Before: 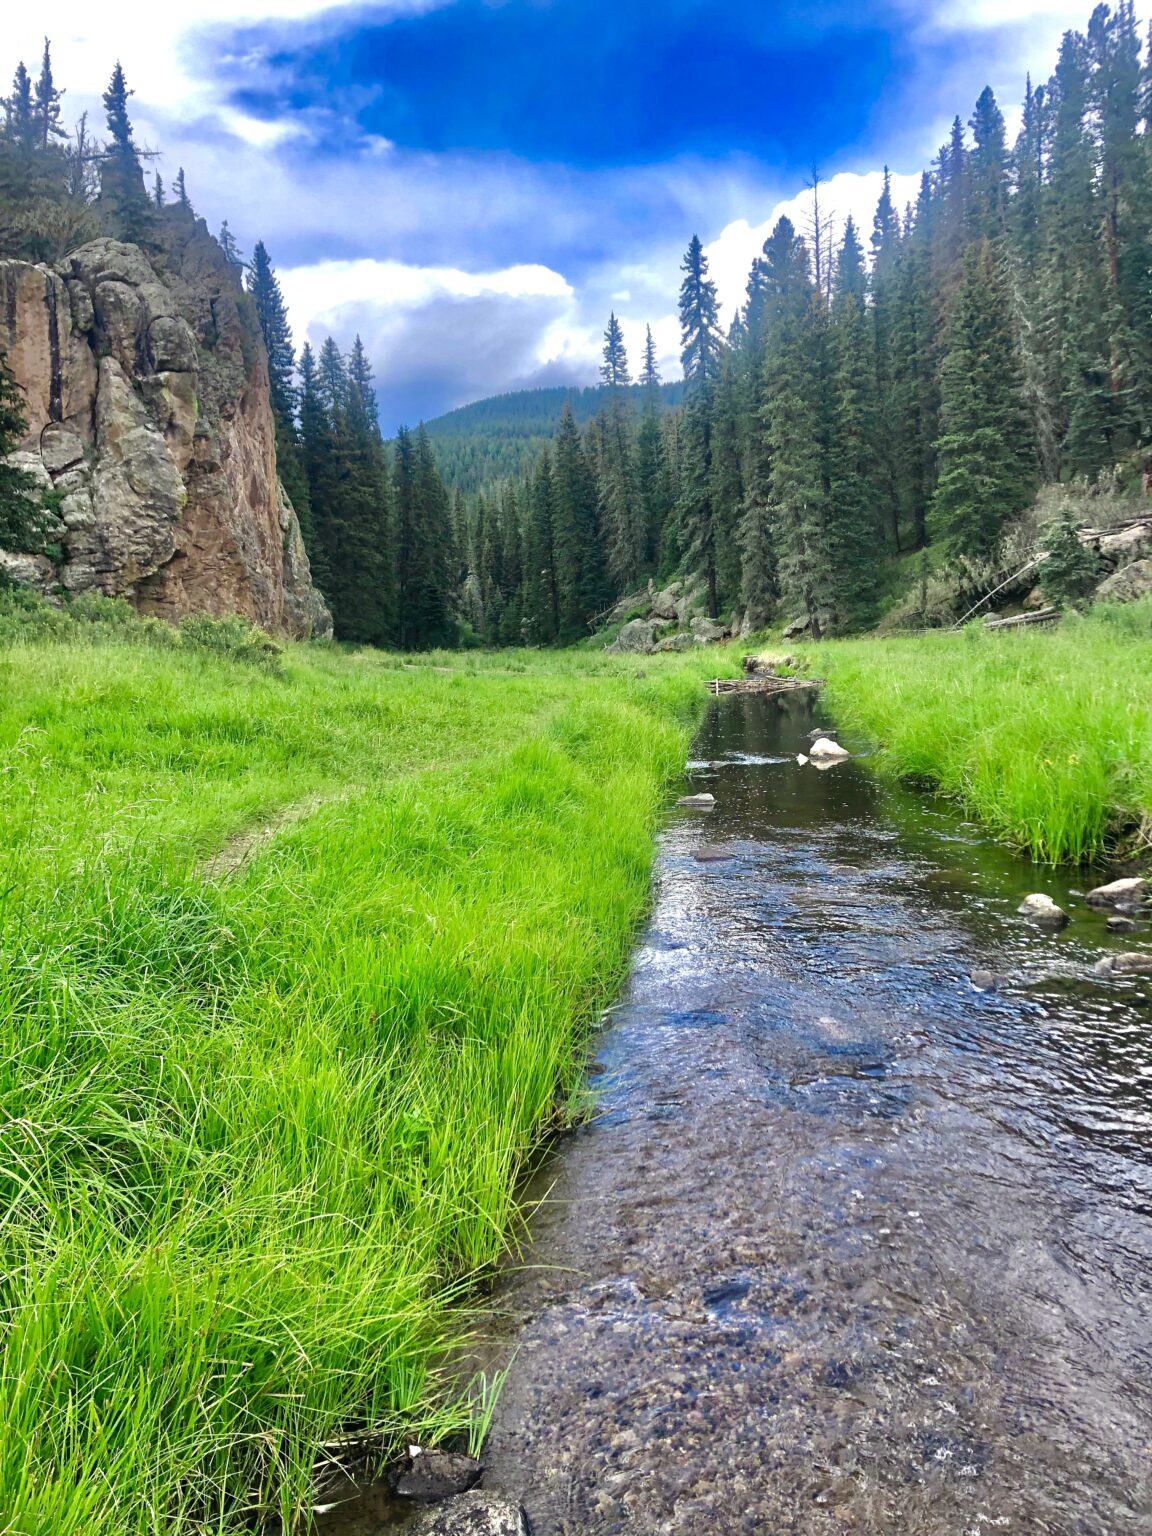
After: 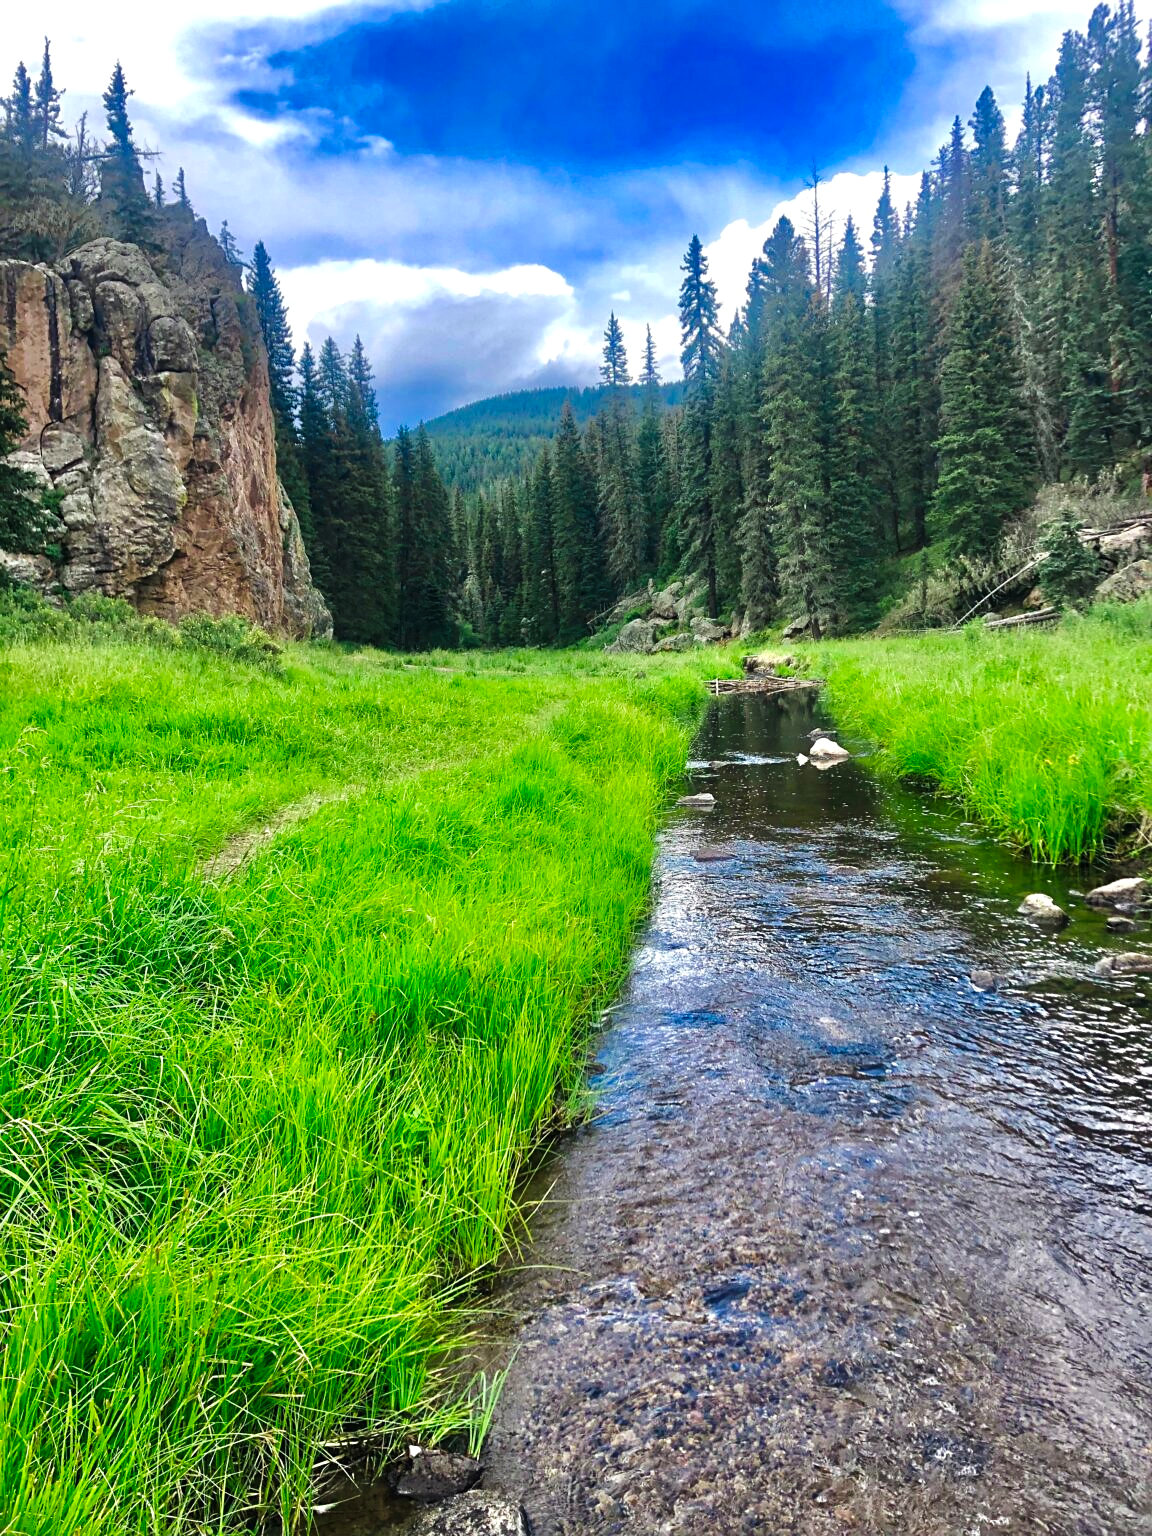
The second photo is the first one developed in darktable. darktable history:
tone curve: curves: ch0 [(0, 0.032) (0.181, 0.156) (0.751, 0.762) (1, 1)], preserve colors none
sharpen: amount 0.206
local contrast: highlights 102%, shadows 103%, detail 119%, midtone range 0.2
